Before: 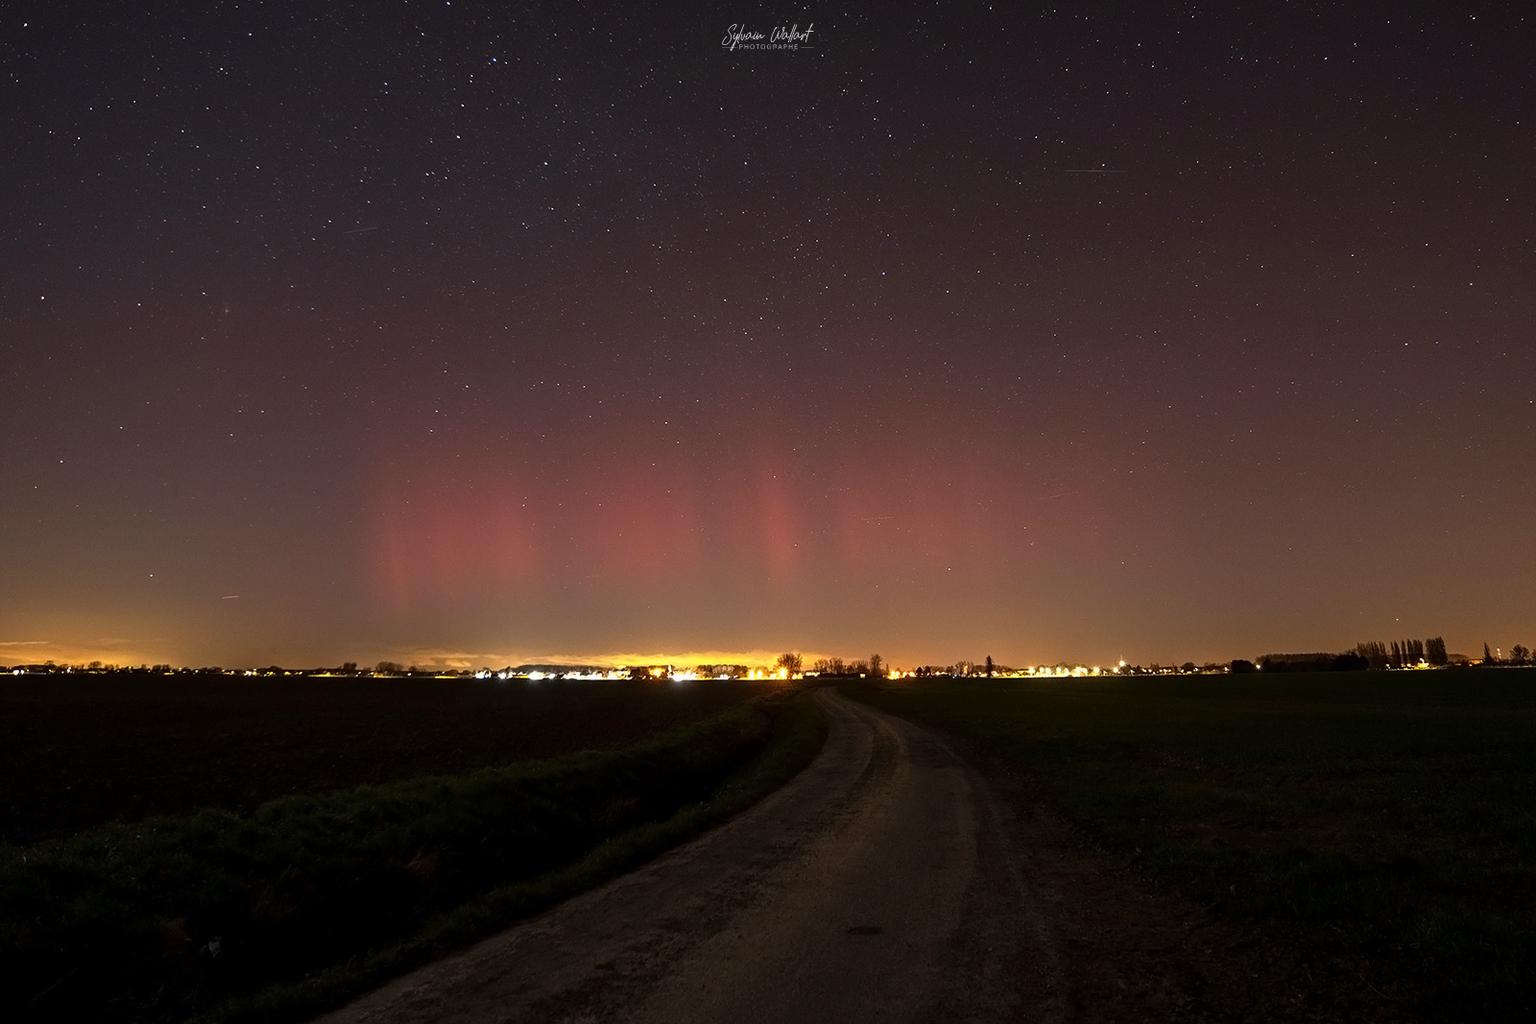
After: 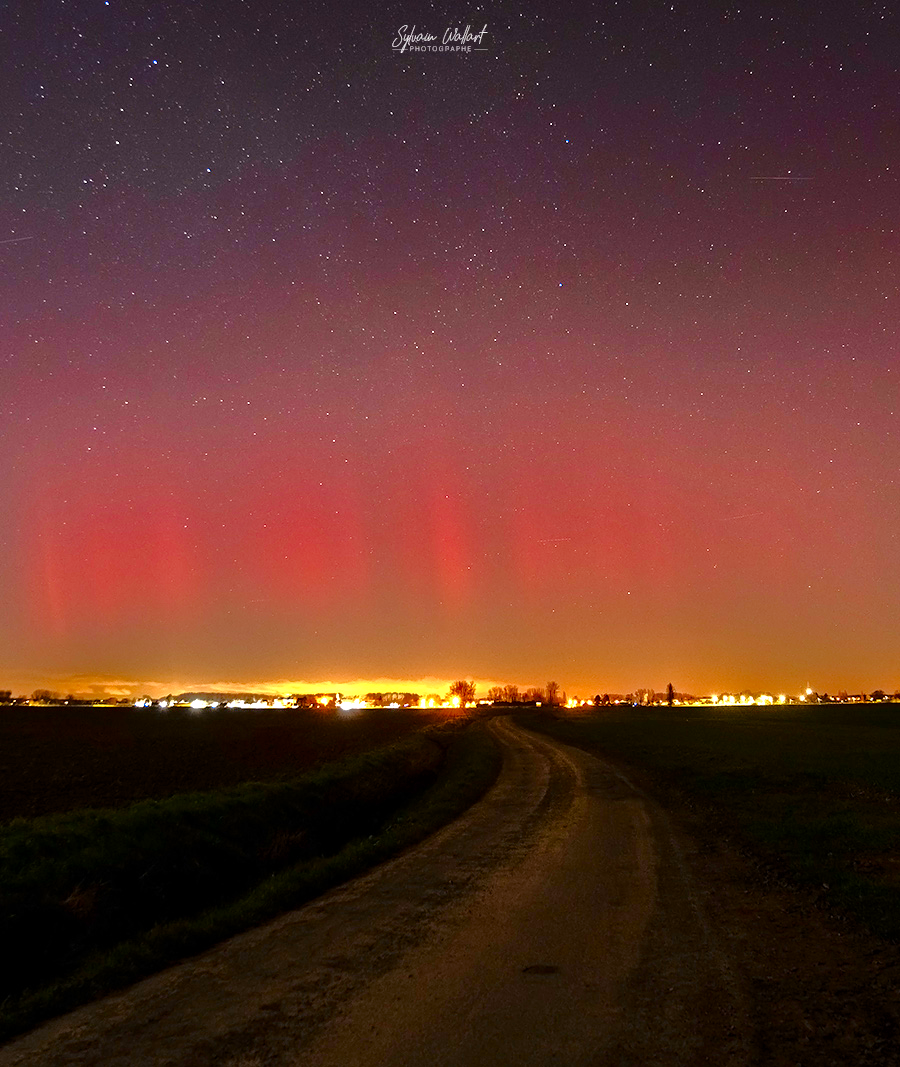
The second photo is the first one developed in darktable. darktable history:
crop and rotate: left 22.516%, right 21.234%
color balance rgb: perceptual saturation grading › global saturation 20%, perceptual saturation grading › highlights -50%, perceptual saturation grading › shadows 30%, perceptual brilliance grading › global brilliance 10%, perceptual brilliance grading › shadows 15%
tone equalizer: -8 EV -0.528 EV, -7 EV -0.319 EV, -6 EV -0.083 EV, -5 EV 0.413 EV, -4 EV 0.985 EV, -3 EV 0.791 EV, -2 EV -0.01 EV, -1 EV 0.14 EV, +0 EV -0.012 EV, smoothing 1
contrast brightness saturation: saturation 0.5
